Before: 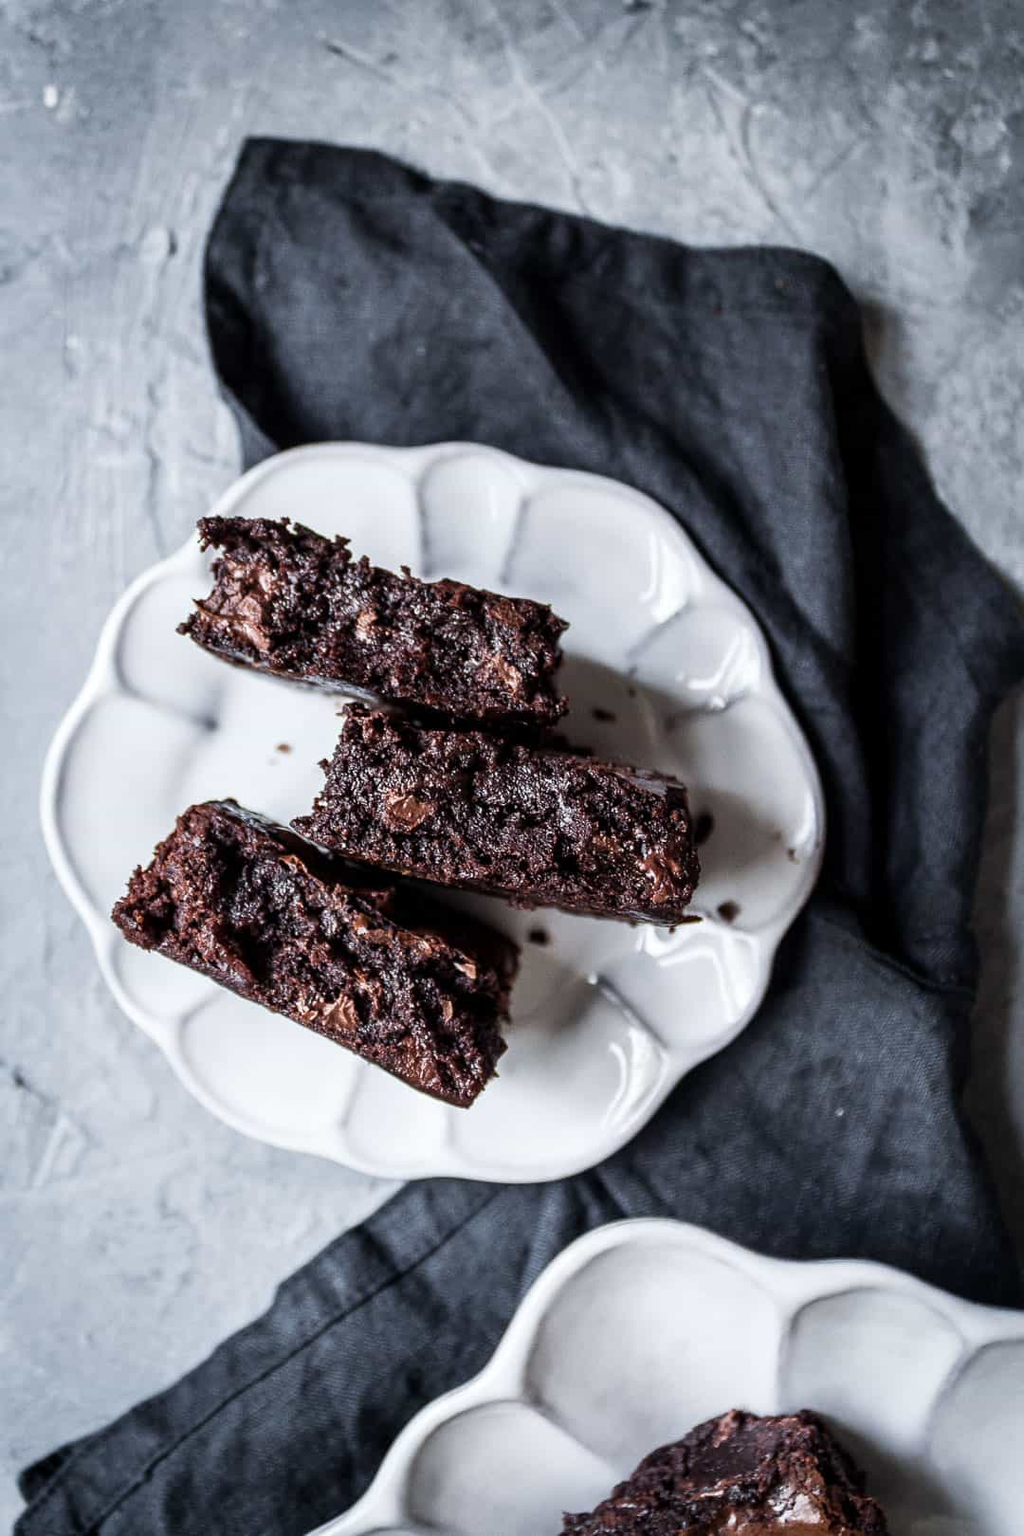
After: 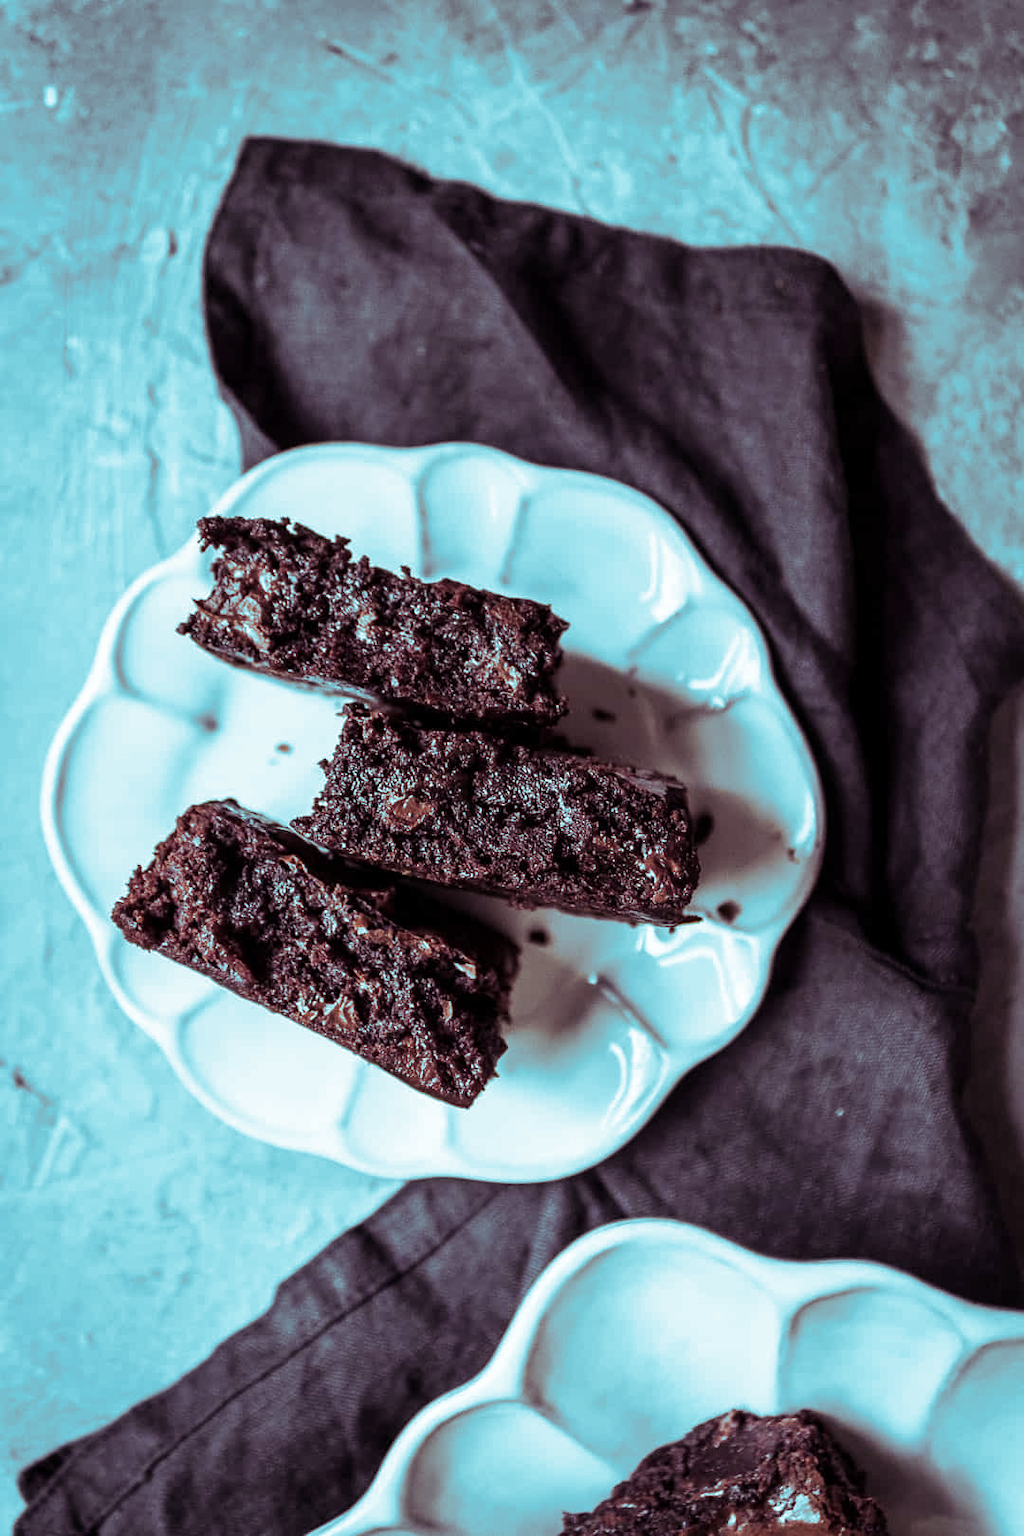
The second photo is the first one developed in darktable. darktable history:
split-toning: shadows › hue 327.6°, highlights › hue 198°, highlights › saturation 0.55, balance -21.25, compress 0%
white balance: red 1.009, blue 0.985
